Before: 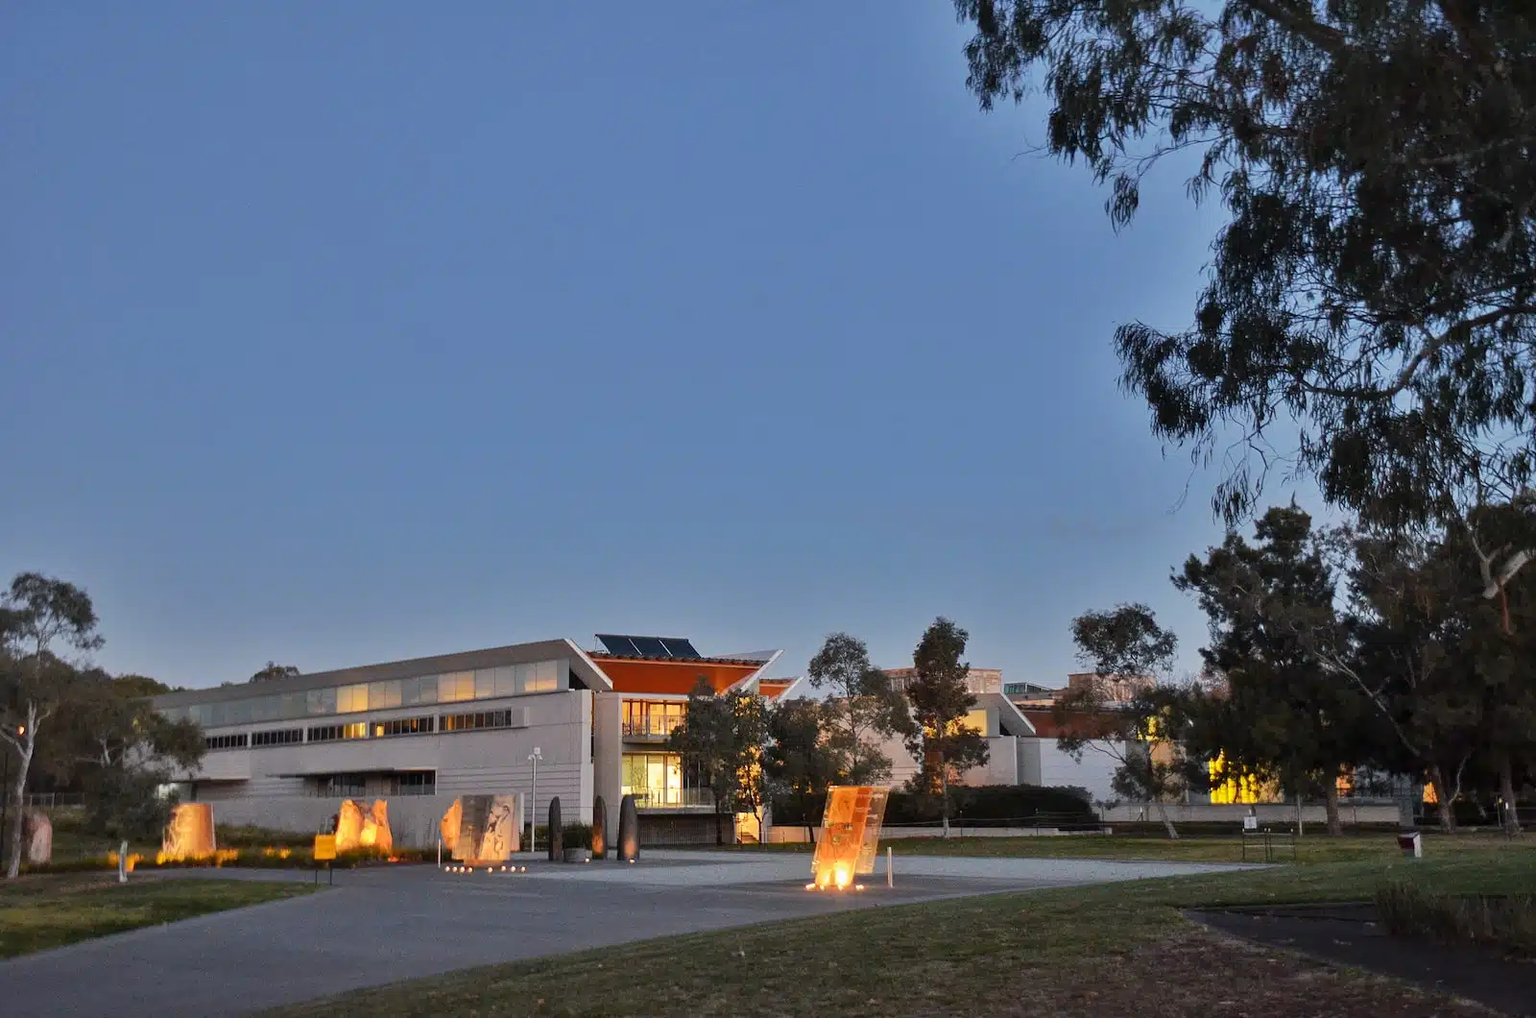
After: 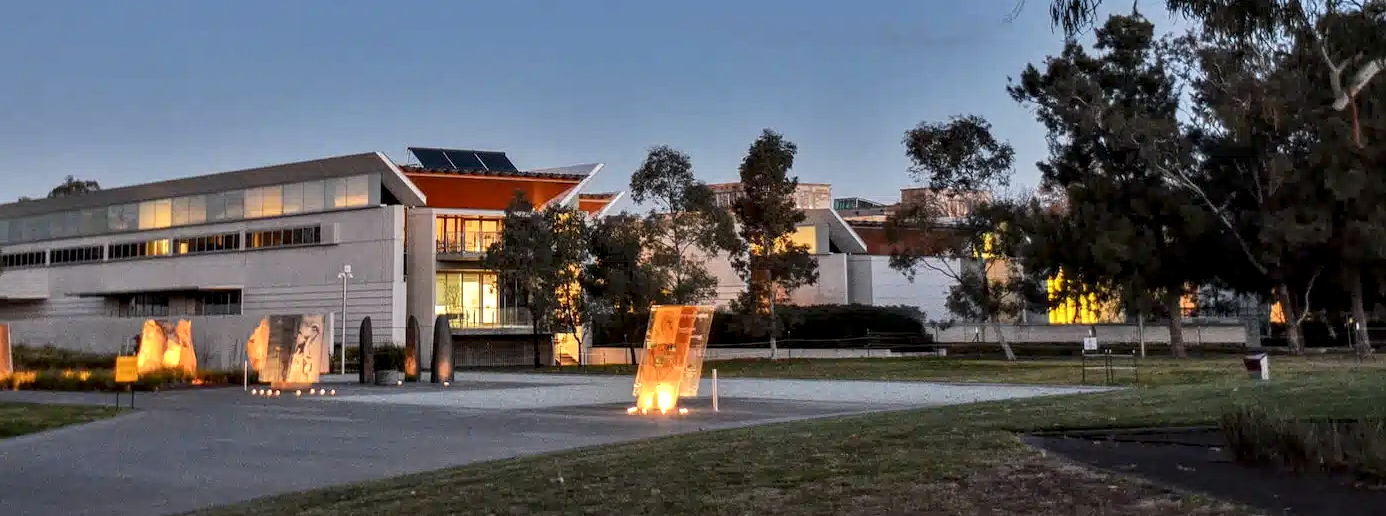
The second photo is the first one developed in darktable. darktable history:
local contrast: detail 150%
crop and rotate: left 13.319%, top 48.462%, bottom 2.858%
levels: levels [0, 0.492, 0.984]
